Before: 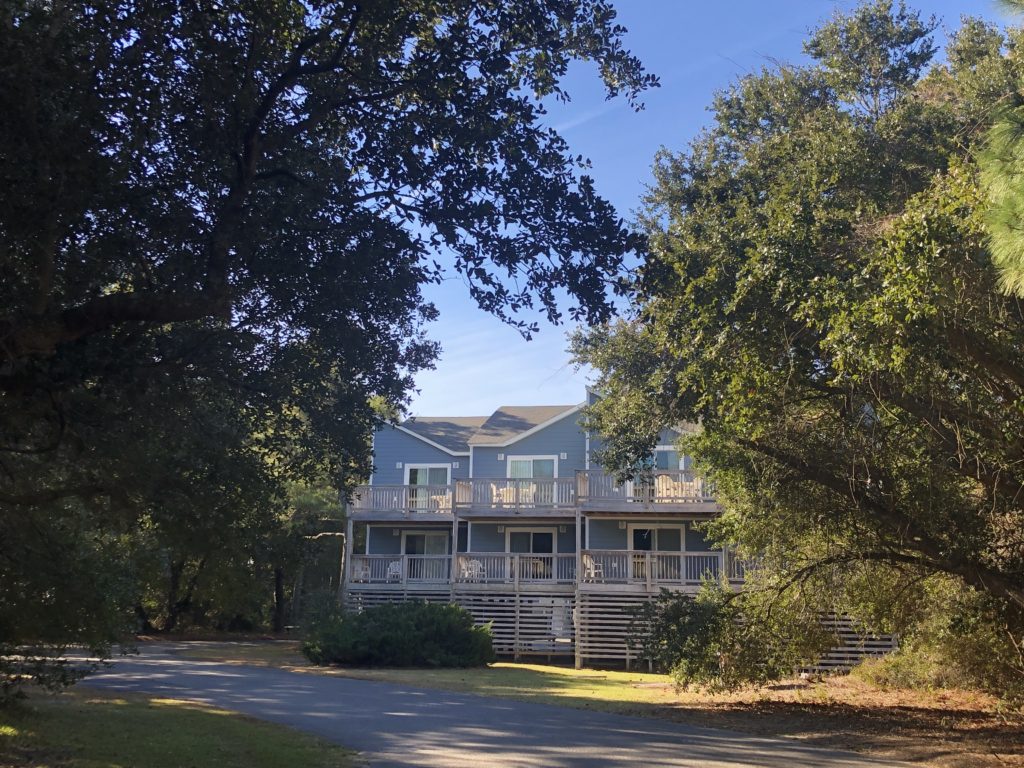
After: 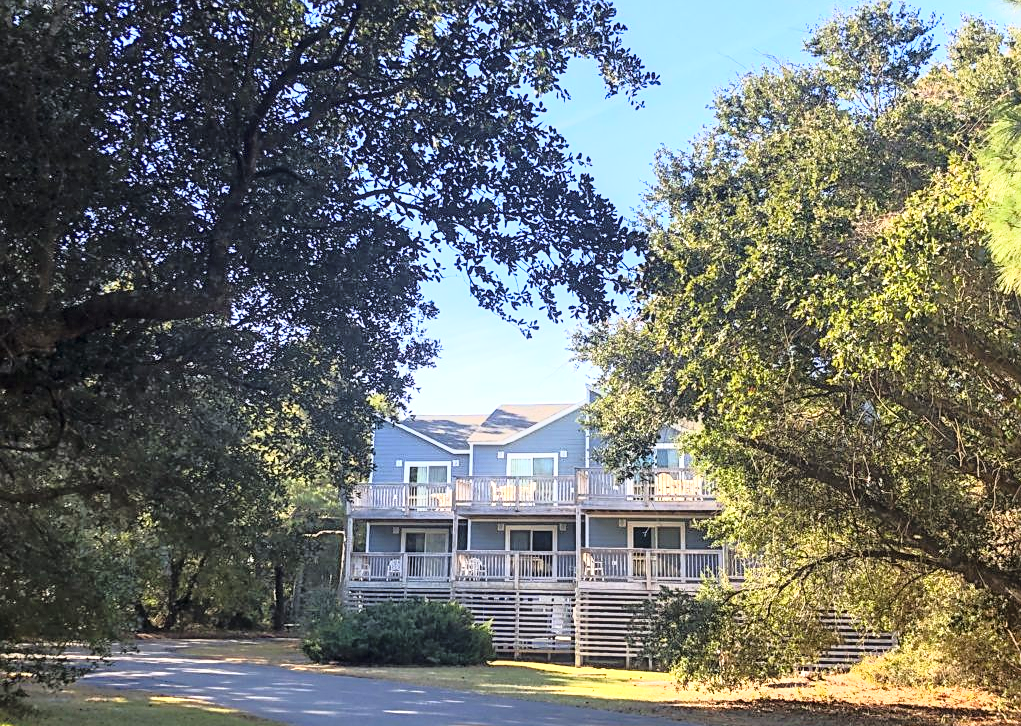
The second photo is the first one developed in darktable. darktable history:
crop: top 0.375%, right 0.258%, bottom 5.075%
local contrast: on, module defaults
sharpen: on, module defaults
tone equalizer: -8 EV 0.232 EV, -7 EV 0.397 EV, -6 EV 0.409 EV, -5 EV 0.237 EV, -3 EV -0.261 EV, -2 EV -0.445 EV, -1 EV -0.409 EV, +0 EV -0.272 EV, mask exposure compensation -0.496 EV
tone curve: curves: ch0 [(0, 0.015) (0.091, 0.055) (0.184, 0.159) (0.304, 0.382) (0.492, 0.579) (0.628, 0.755) (0.832, 0.932) (0.984, 0.963)]; ch1 [(0, 0) (0.34, 0.235) (0.46, 0.46) (0.515, 0.502) (0.553, 0.567) (0.764, 0.815) (1, 1)]; ch2 [(0, 0) (0.44, 0.458) (0.479, 0.492) (0.524, 0.507) (0.557, 0.567) (0.673, 0.699) (1, 1)], color space Lab, linked channels, preserve colors none
exposure: black level correction 0, exposure 1.2 EV, compensate exposure bias true, compensate highlight preservation false
